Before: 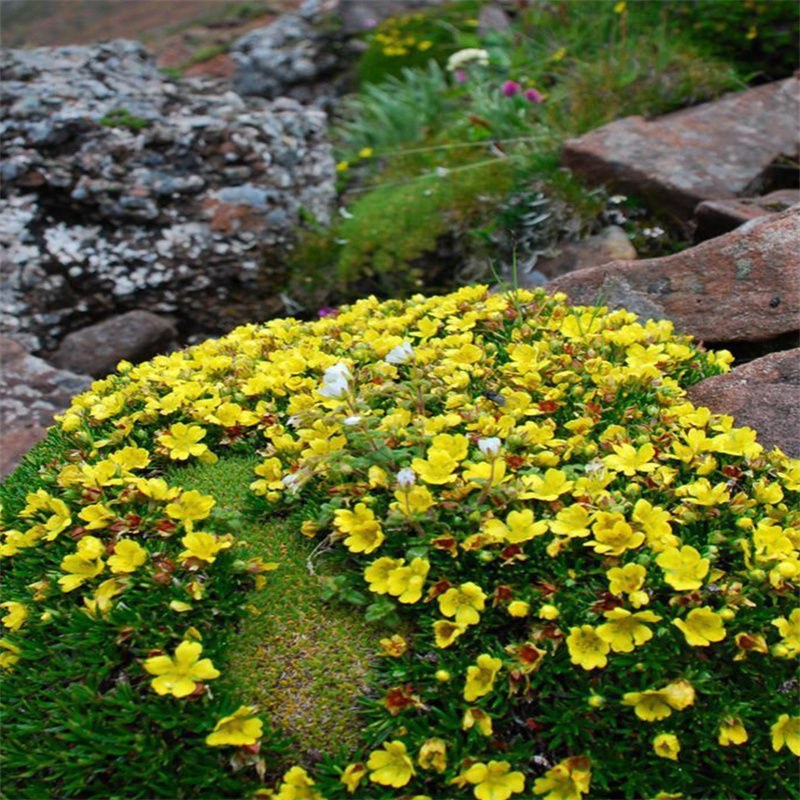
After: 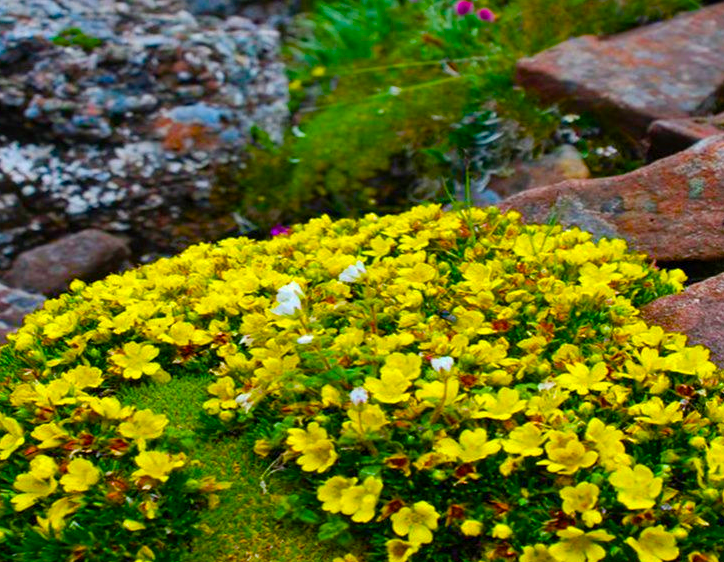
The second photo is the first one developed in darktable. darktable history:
crop: left 5.896%, top 10.219%, right 3.59%, bottom 19.418%
color balance rgb: power › hue 62.6°, linear chroma grading › global chroma 8.875%, perceptual saturation grading › global saturation 34.747%, perceptual saturation grading › highlights -25.065%, perceptual saturation grading › shadows 50.07%, global vibrance 50.182%
